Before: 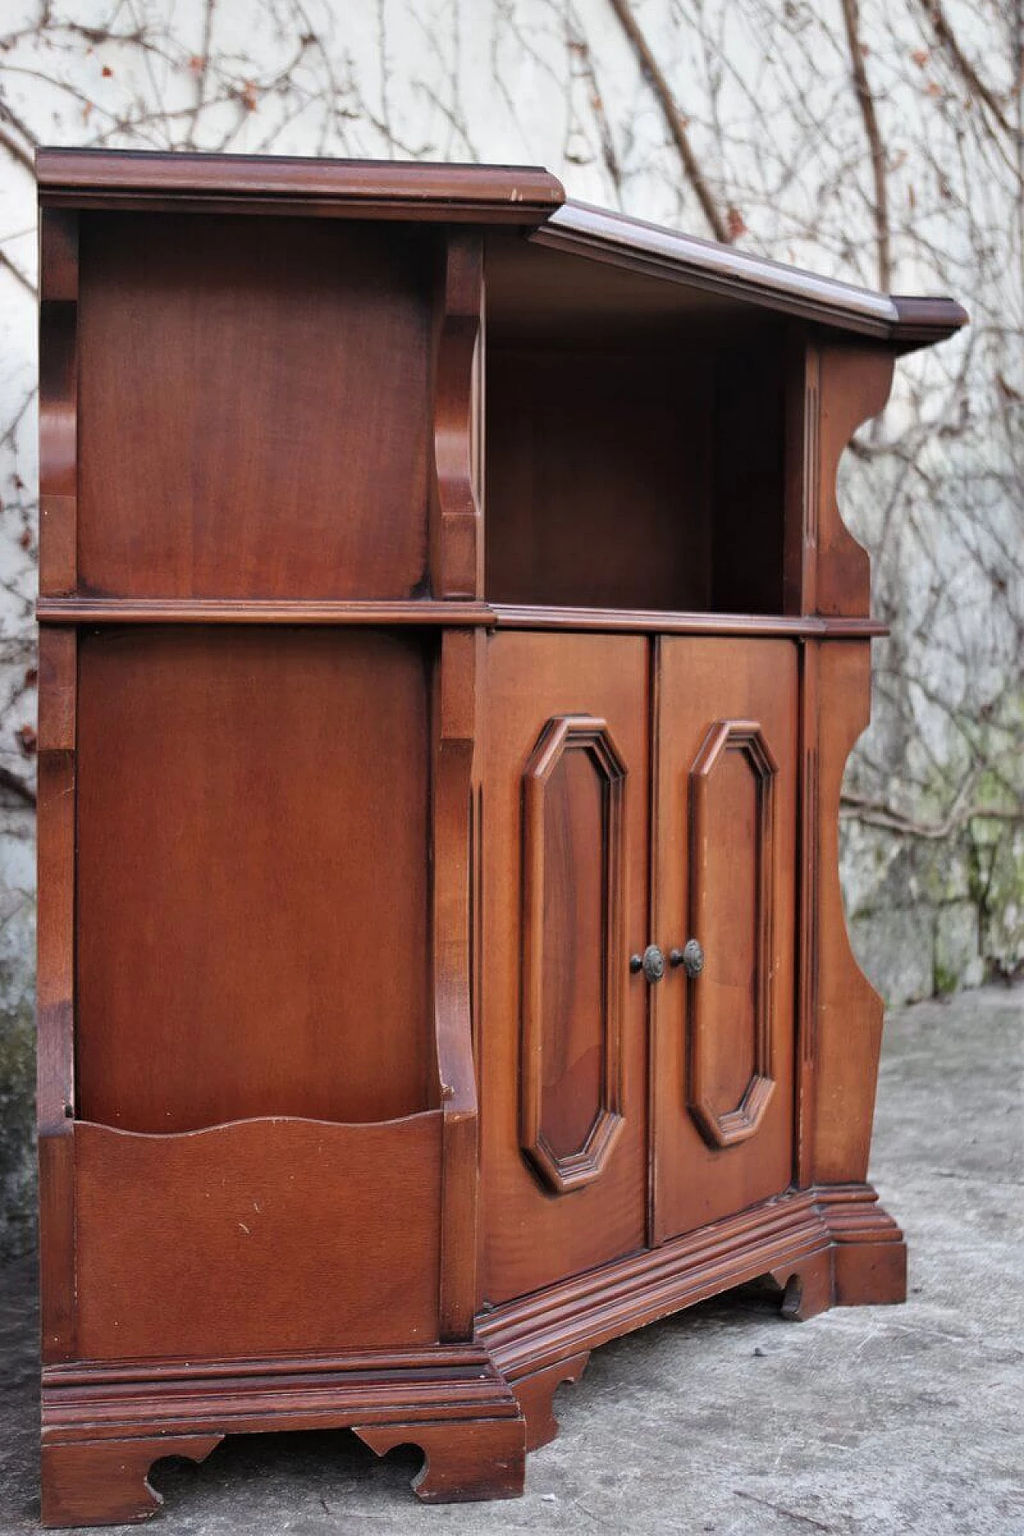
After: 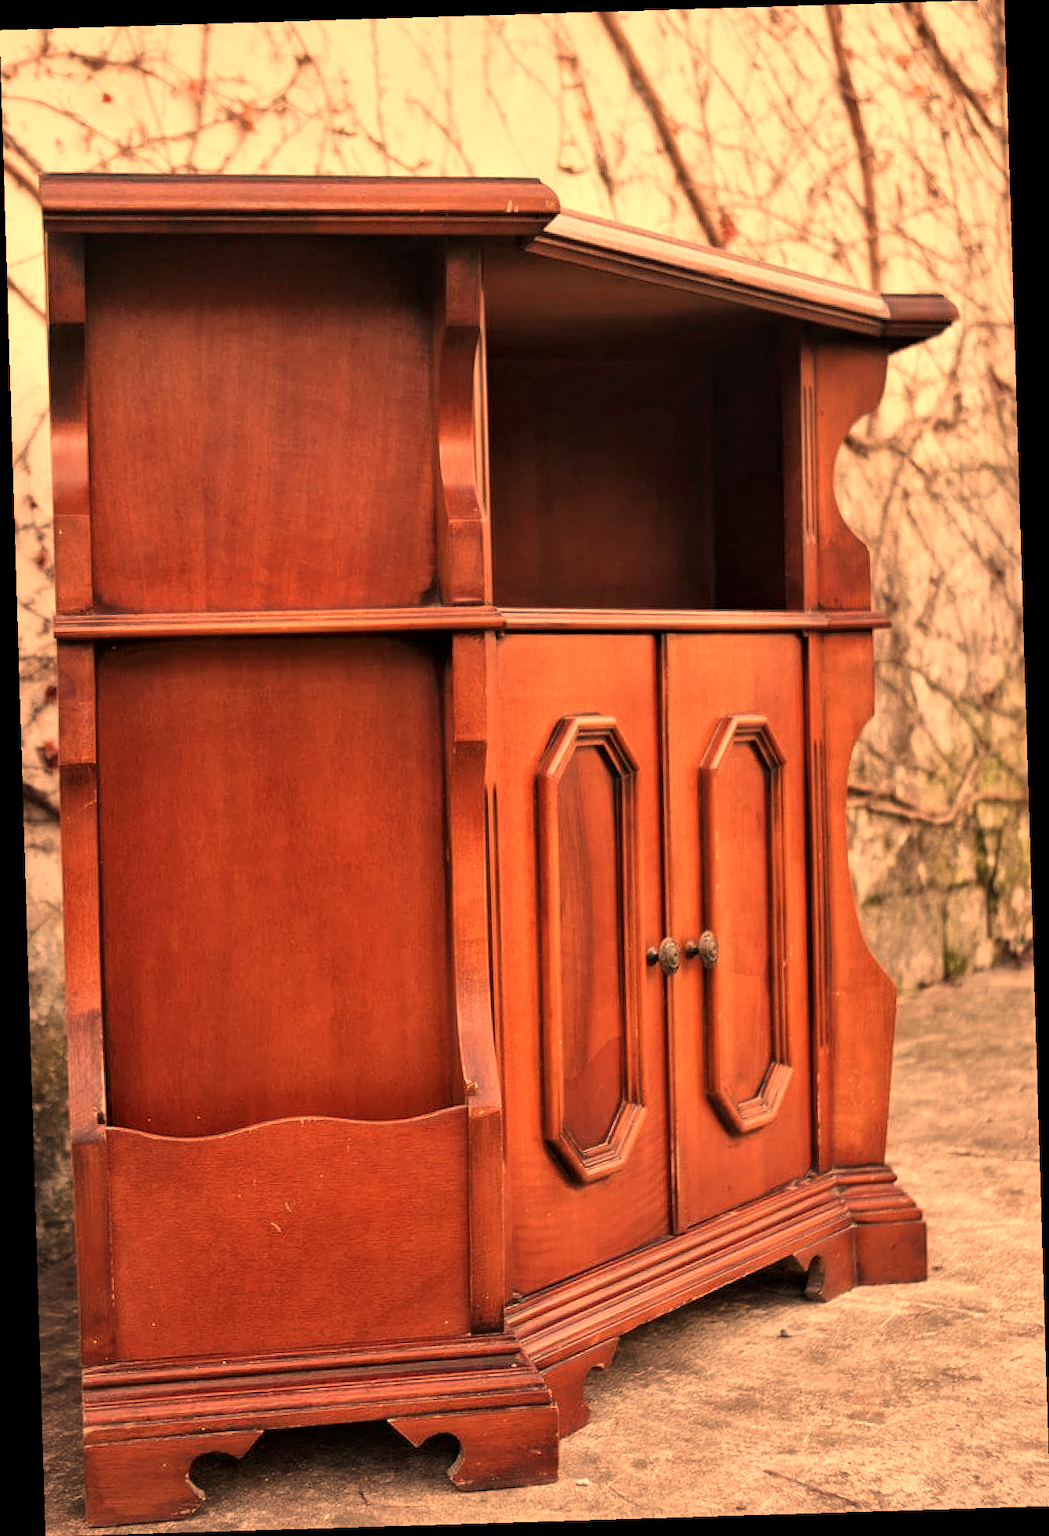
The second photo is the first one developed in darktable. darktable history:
color balance rgb: global vibrance 0.5%
local contrast: mode bilateral grid, contrast 20, coarseness 50, detail 120%, midtone range 0.2
rotate and perspective: rotation -1.75°, automatic cropping off
white balance: red 1.467, blue 0.684
